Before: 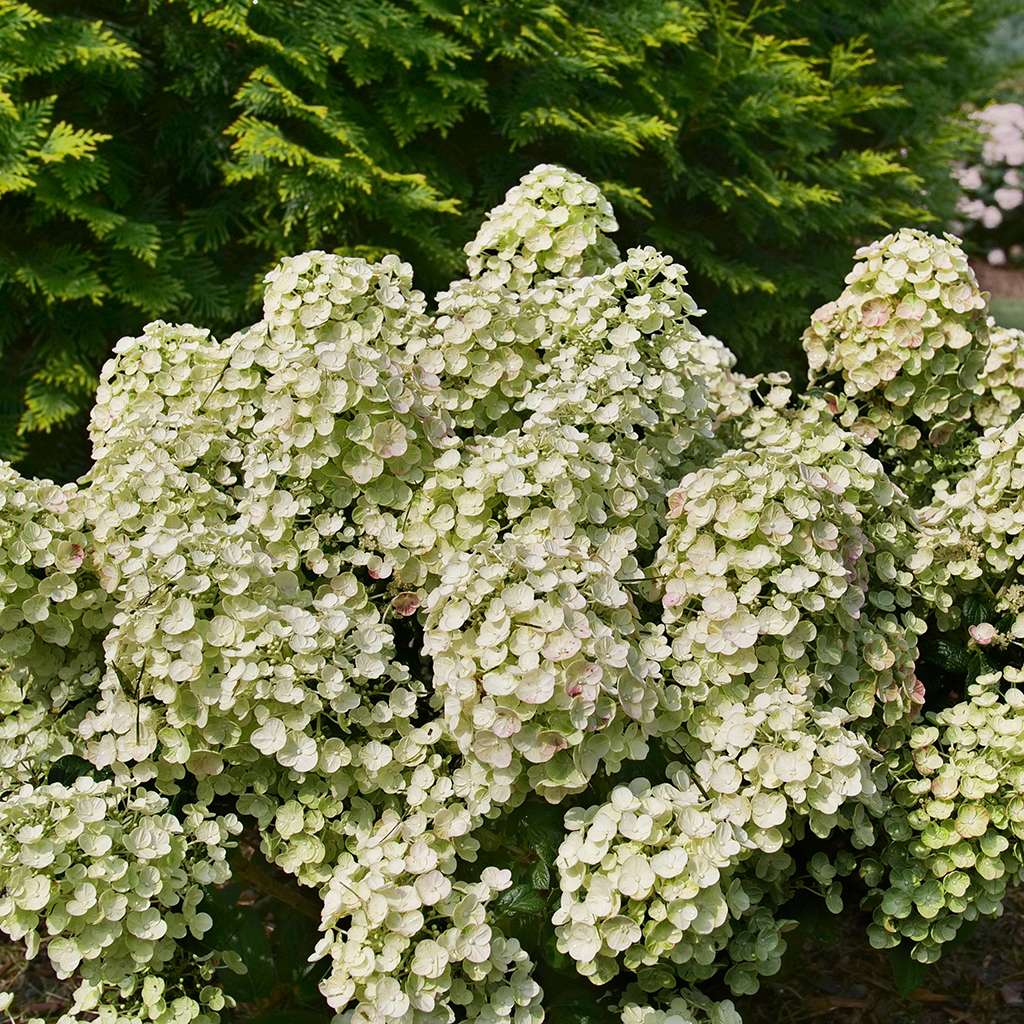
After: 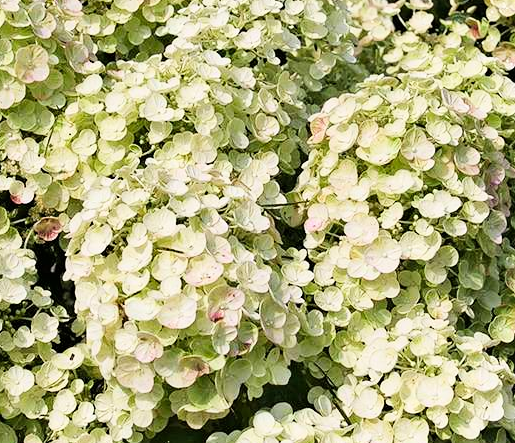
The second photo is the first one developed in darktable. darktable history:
crop: left 35.03%, top 36.625%, right 14.663%, bottom 20.057%
tone curve: curves: ch0 [(0, 0) (0.004, 0.001) (0.133, 0.132) (0.325, 0.395) (0.455, 0.565) (0.832, 0.925) (1, 1)], color space Lab, linked channels, preserve colors none
